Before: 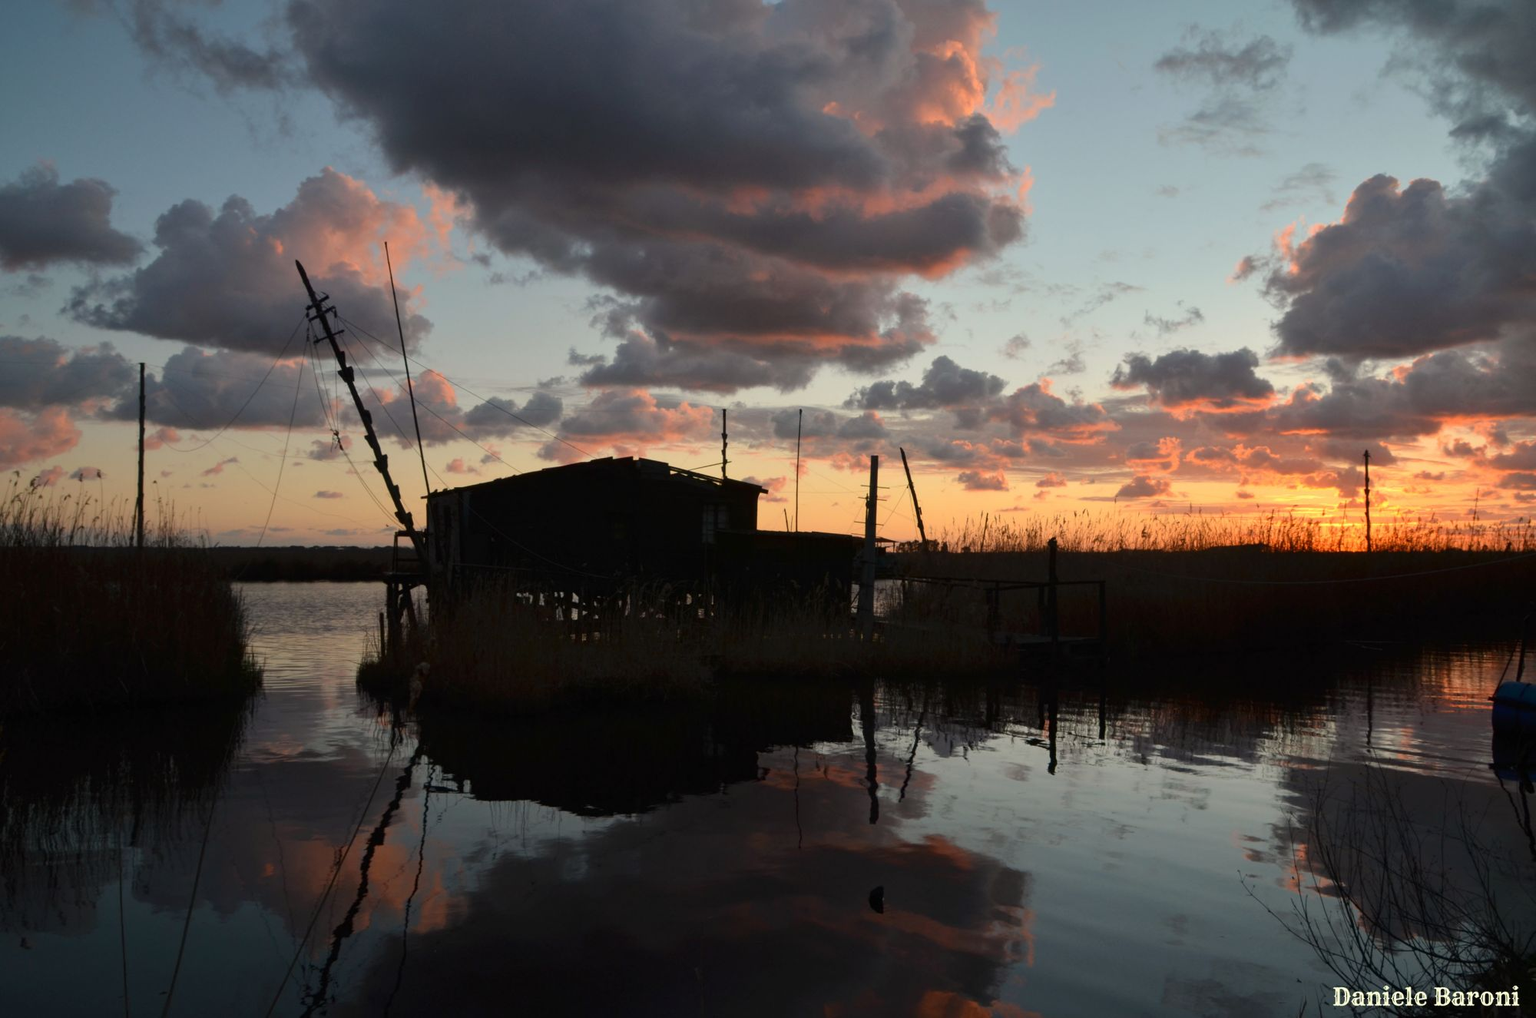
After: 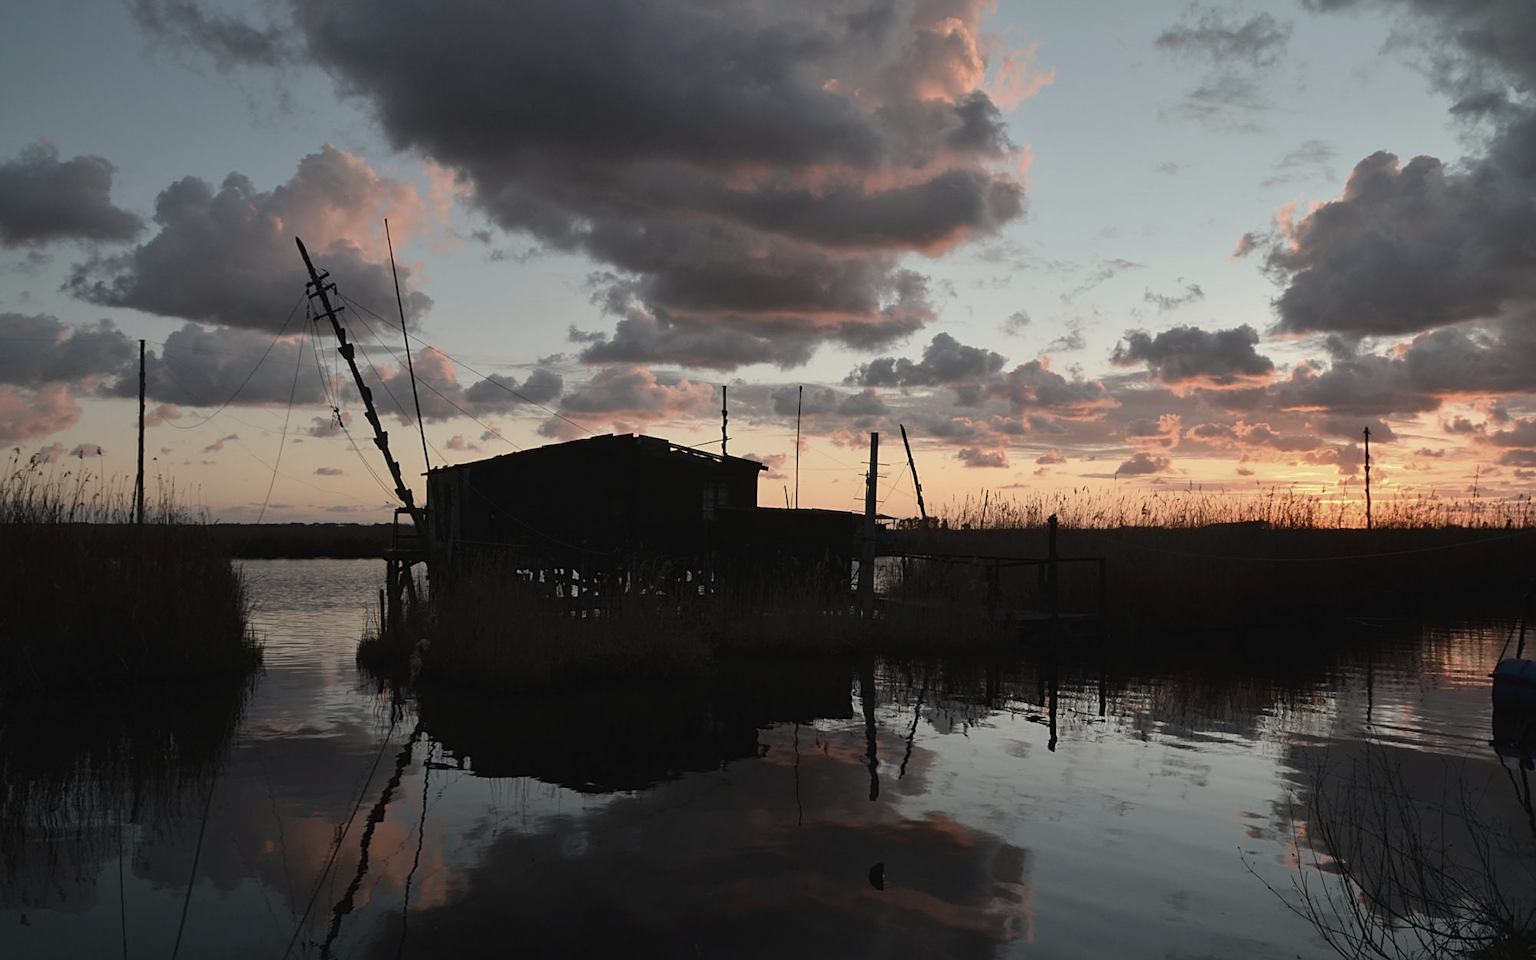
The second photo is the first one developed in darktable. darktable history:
contrast brightness saturation: contrast -0.041, saturation -0.419
crop and rotate: top 2.409%, bottom 3.232%
sharpen: on, module defaults
